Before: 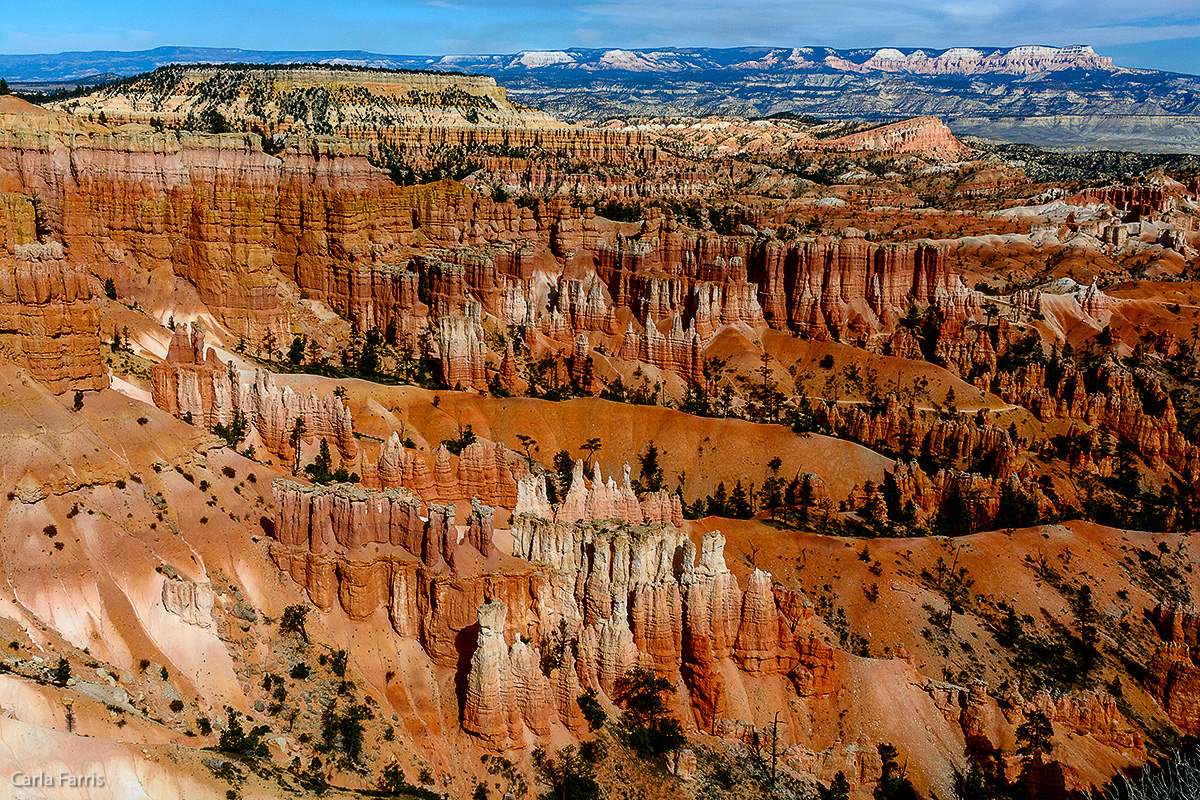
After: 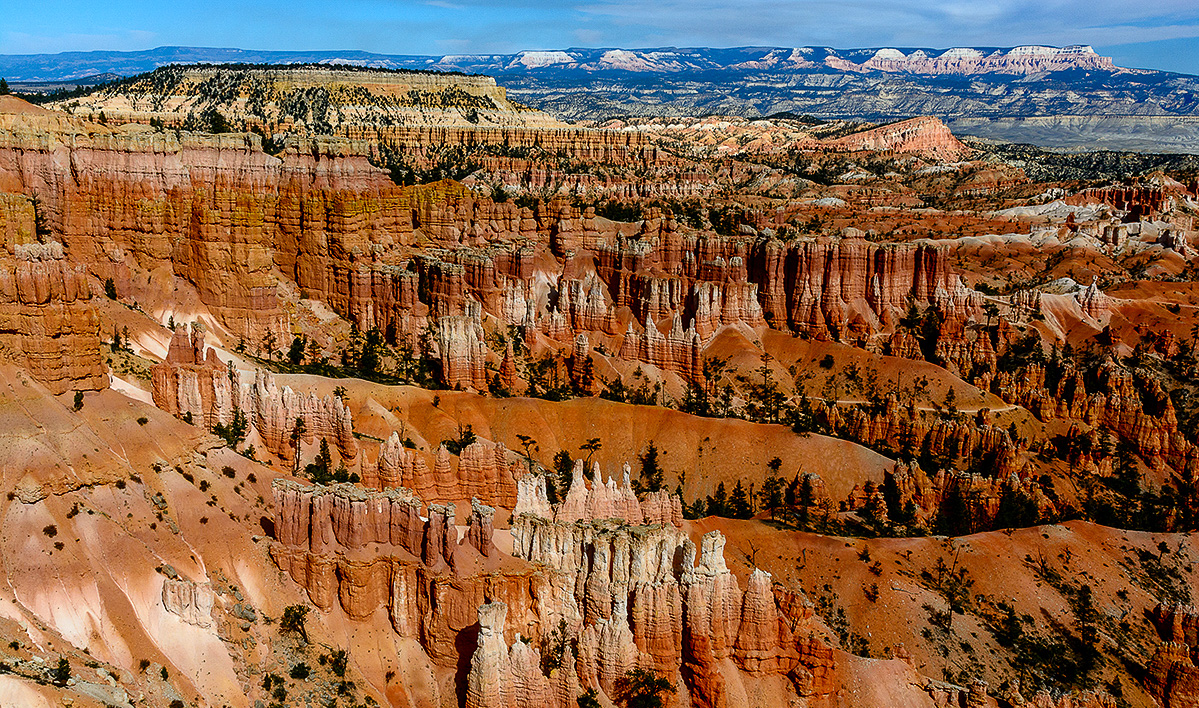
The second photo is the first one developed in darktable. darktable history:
crop and rotate: top 0%, bottom 11.407%
